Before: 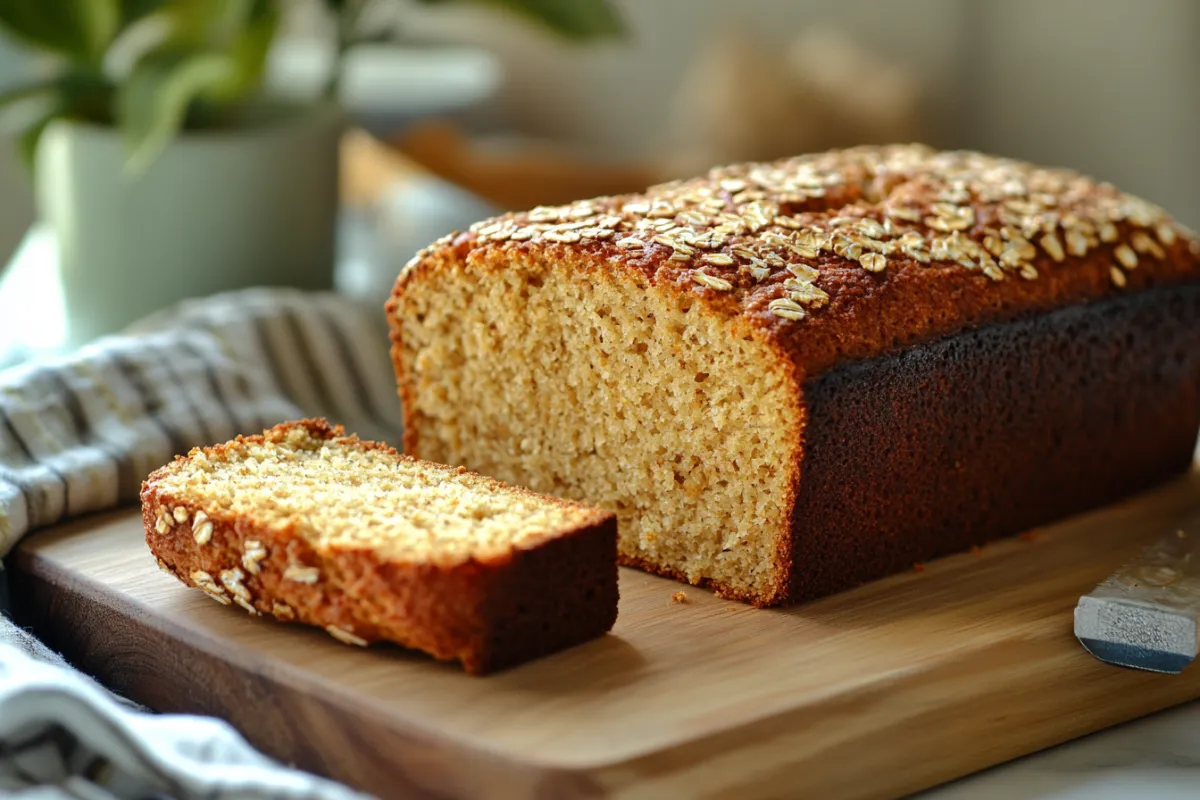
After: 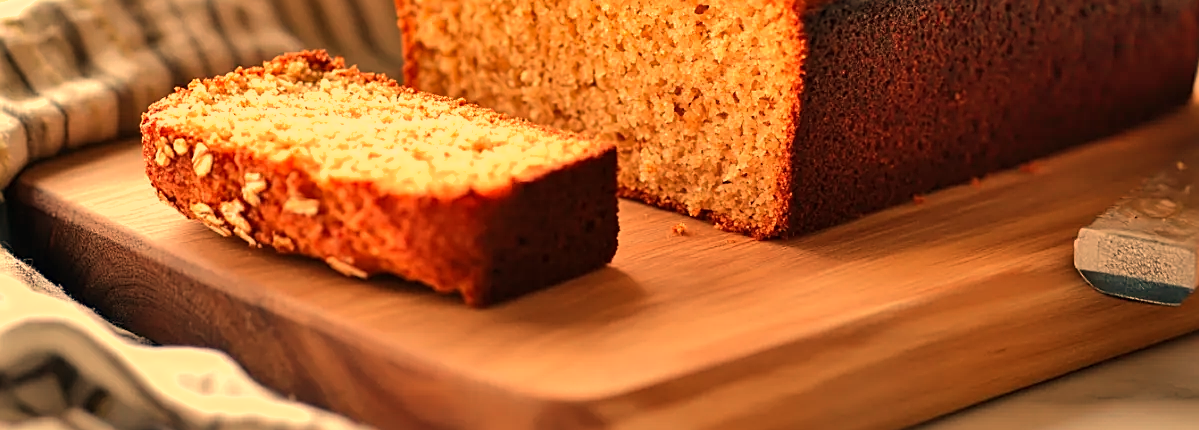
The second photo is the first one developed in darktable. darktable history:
crop and rotate: top 46.237%
white balance: red 1.467, blue 0.684
sharpen: on, module defaults
shadows and highlights: low approximation 0.01, soften with gaussian
